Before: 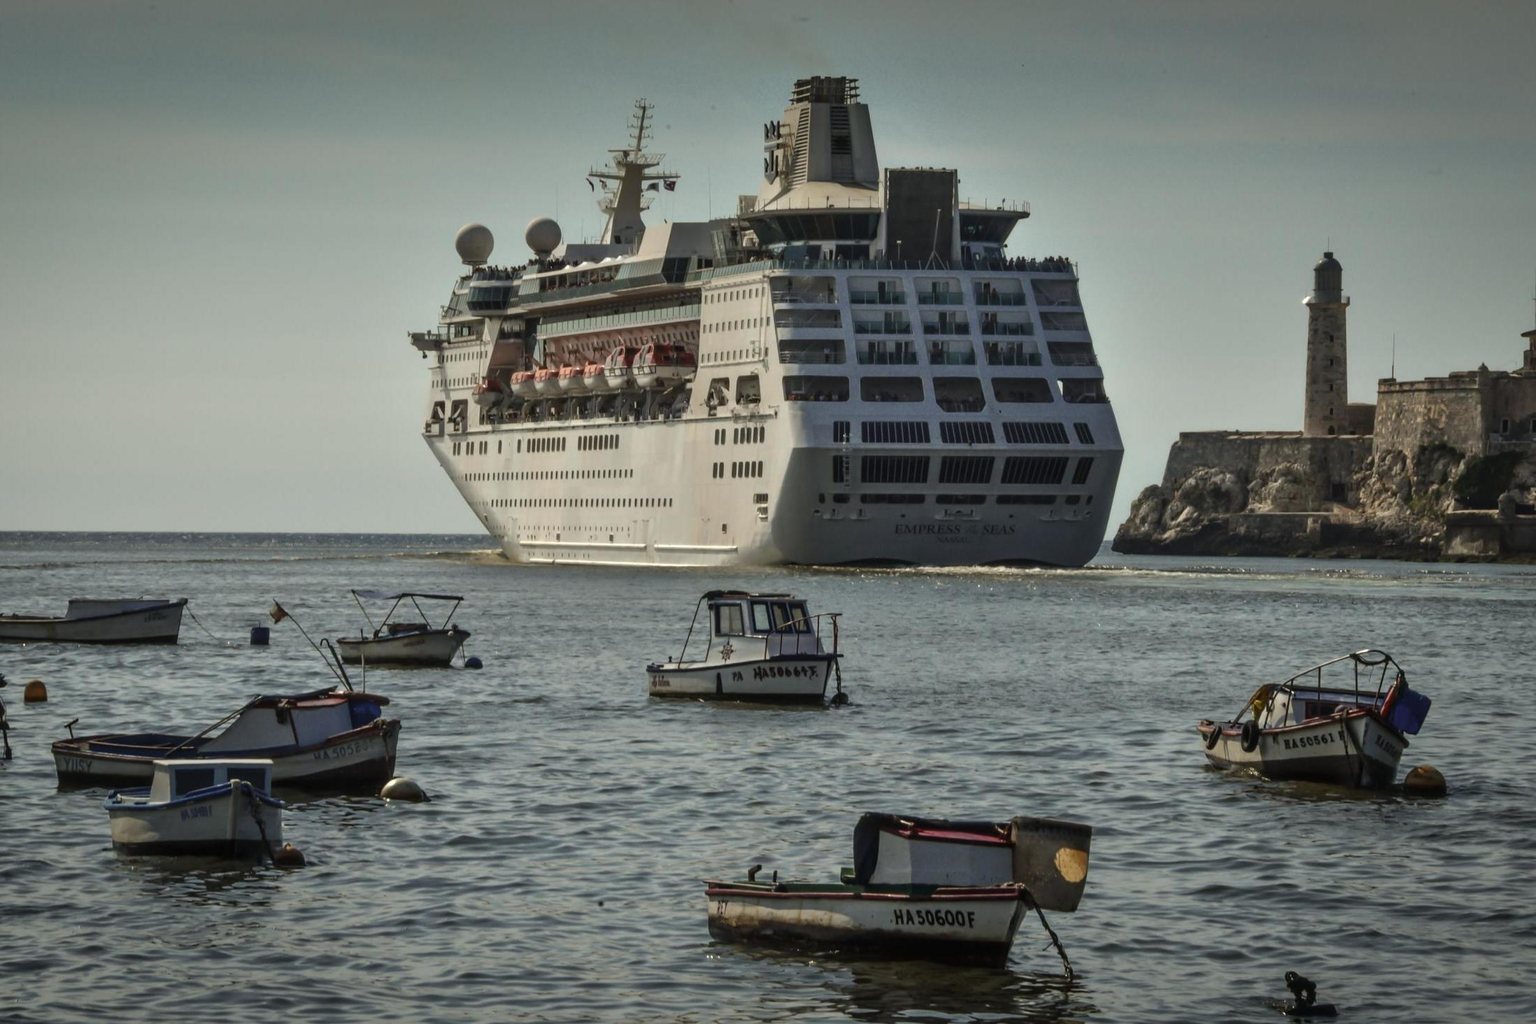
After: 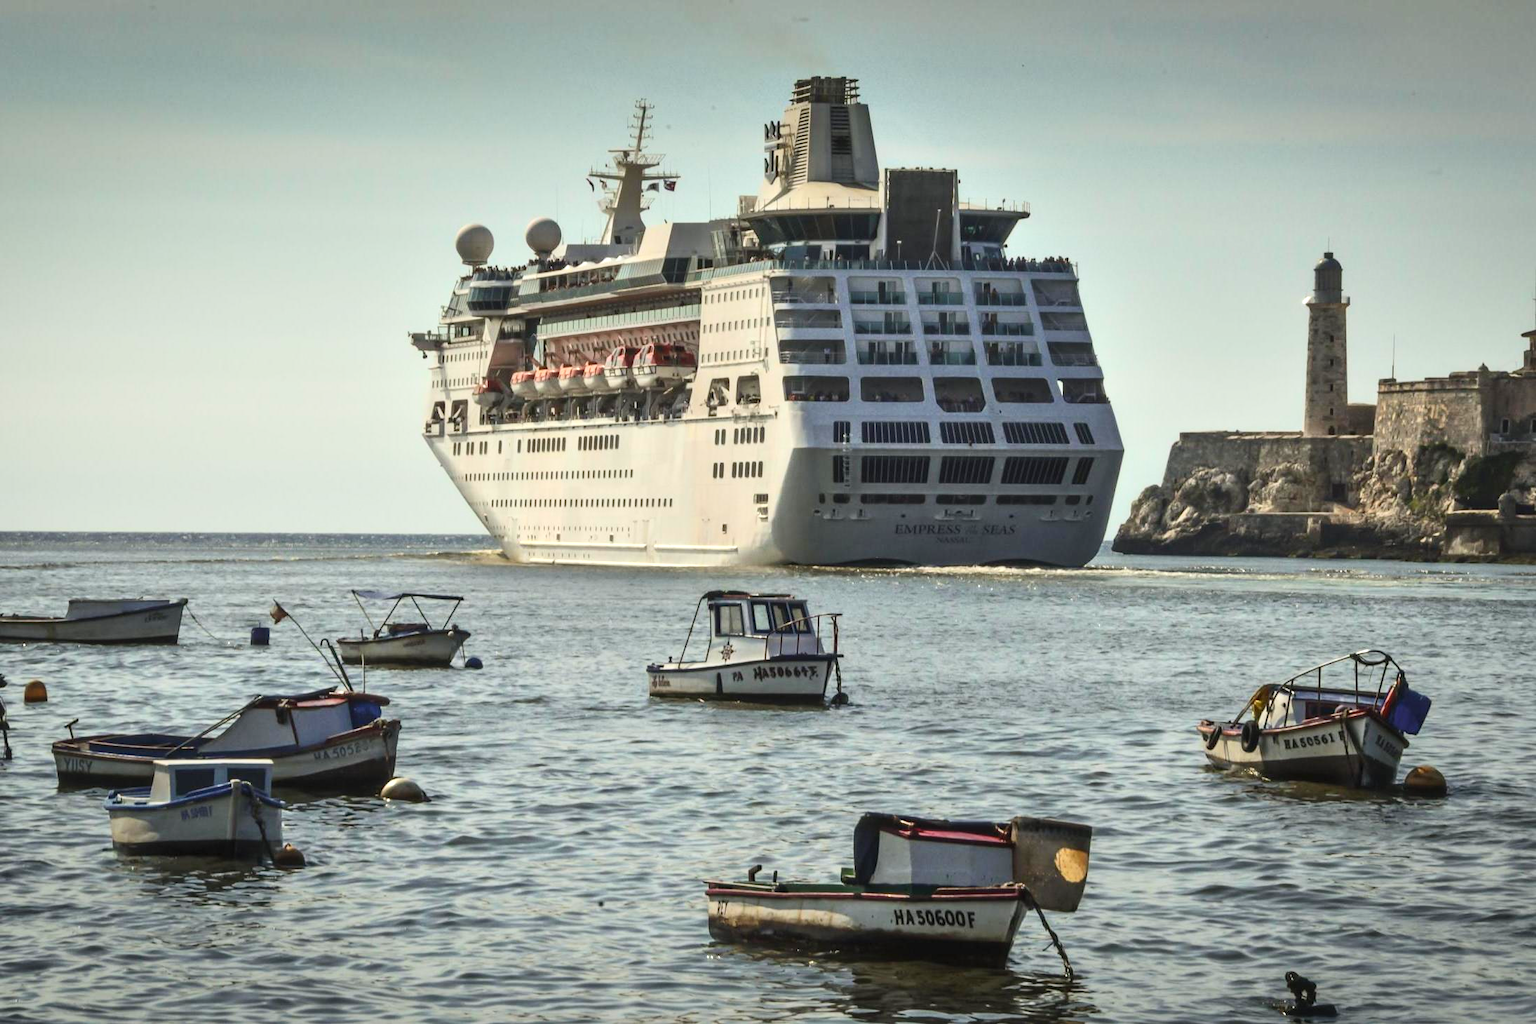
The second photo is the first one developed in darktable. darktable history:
contrast brightness saturation: contrast 0.195, brightness 0.157, saturation 0.218
exposure: black level correction 0, exposure 0.499 EV, compensate highlight preservation false
